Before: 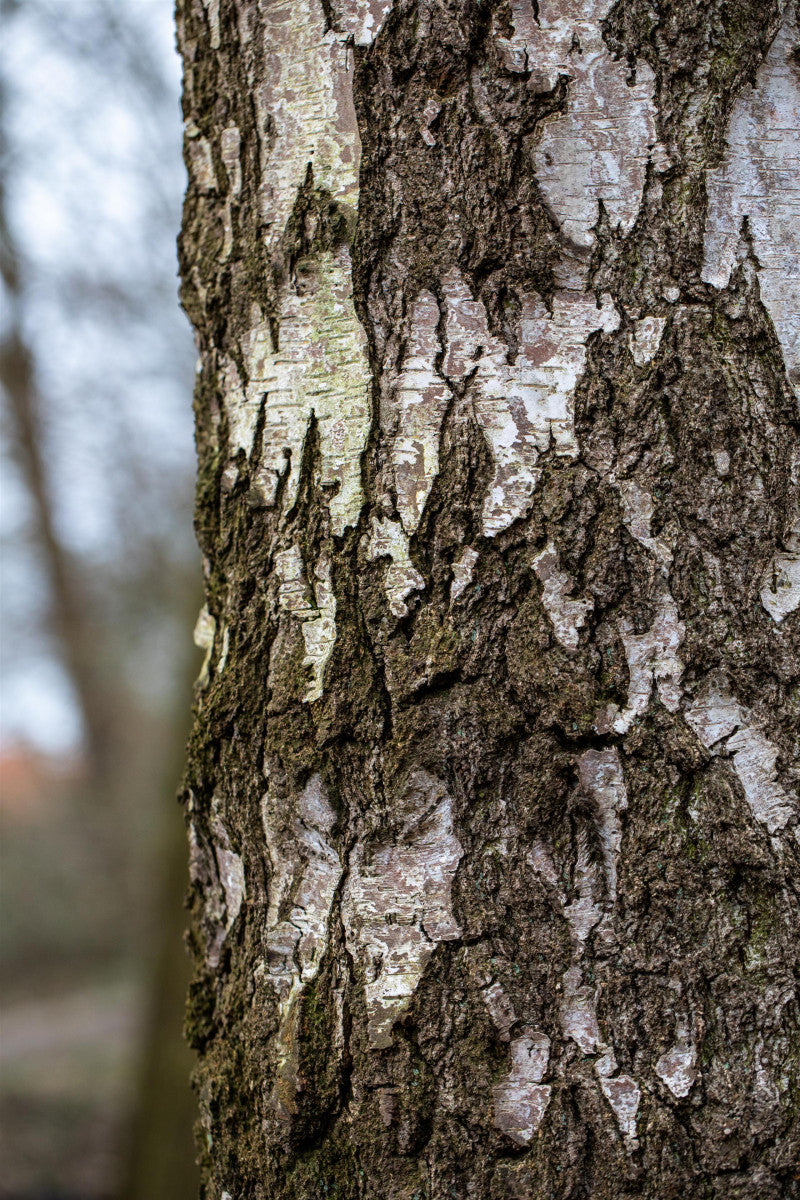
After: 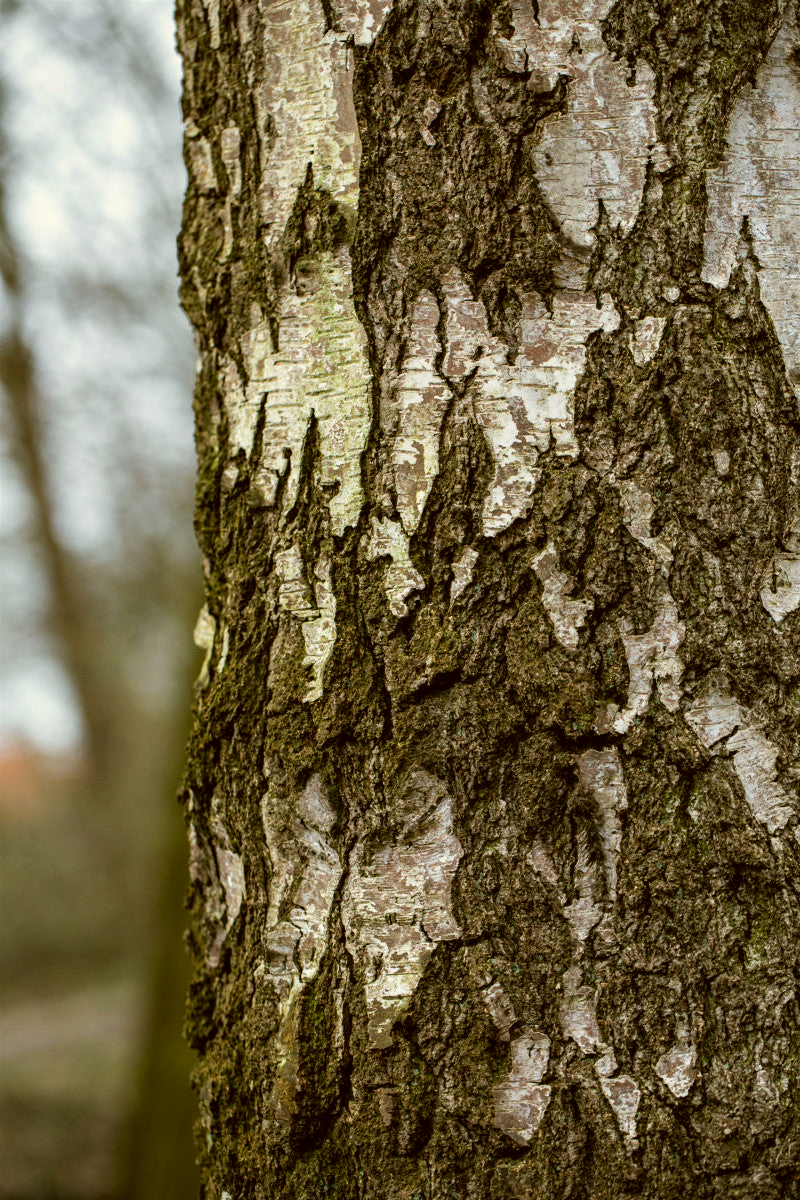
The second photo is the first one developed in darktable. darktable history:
exposure: black level correction 0.001, compensate highlight preservation false
color correction: highlights a* -1.43, highlights b* 10.12, shadows a* 0.395, shadows b* 19.35
